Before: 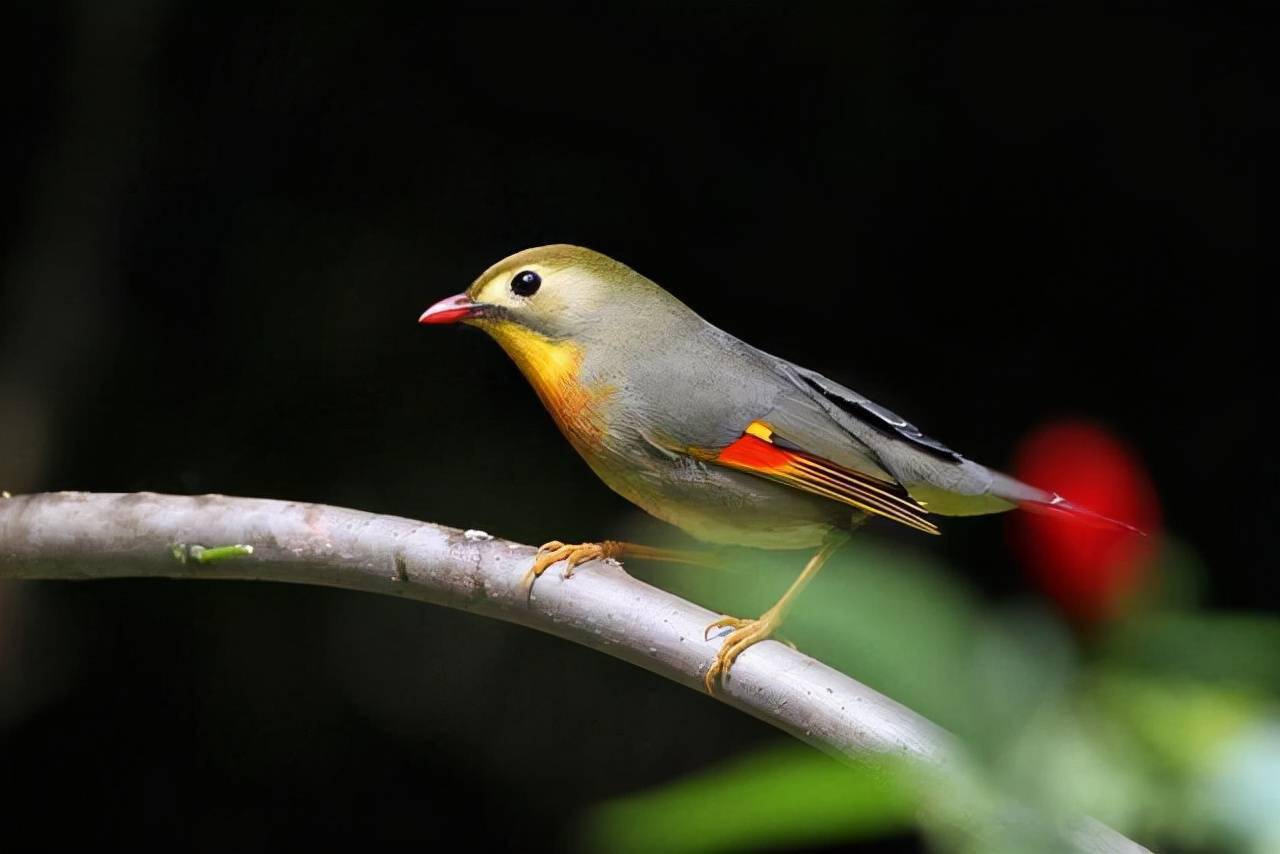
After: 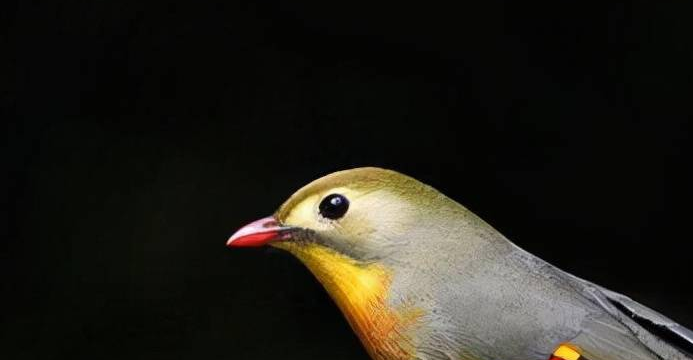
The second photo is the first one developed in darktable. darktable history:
crop: left 15.022%, top 9.019%, right 30.653%, bottom 48.563%
